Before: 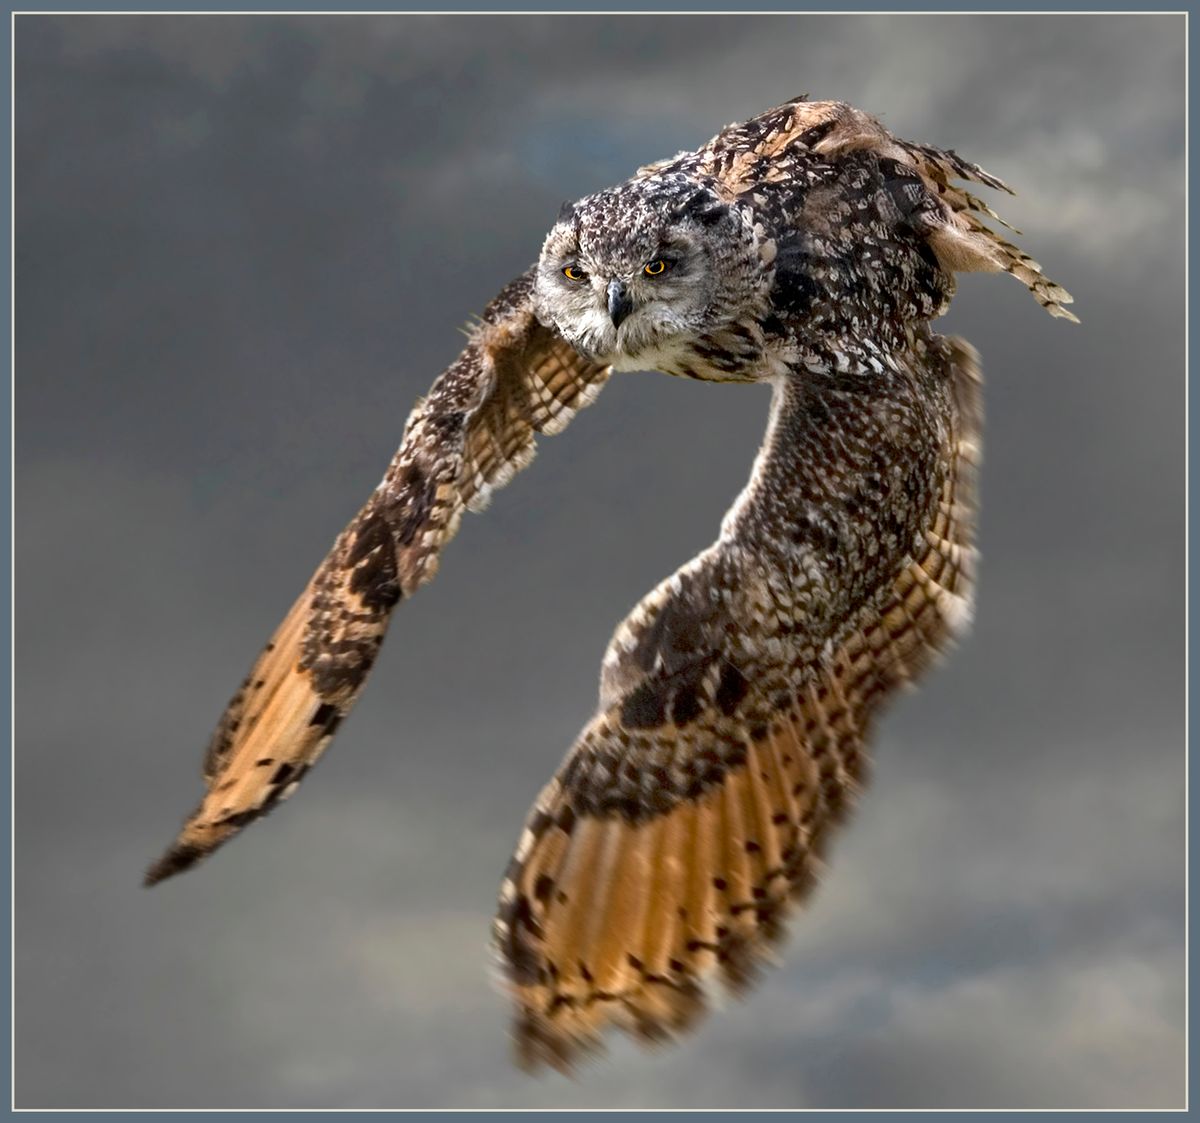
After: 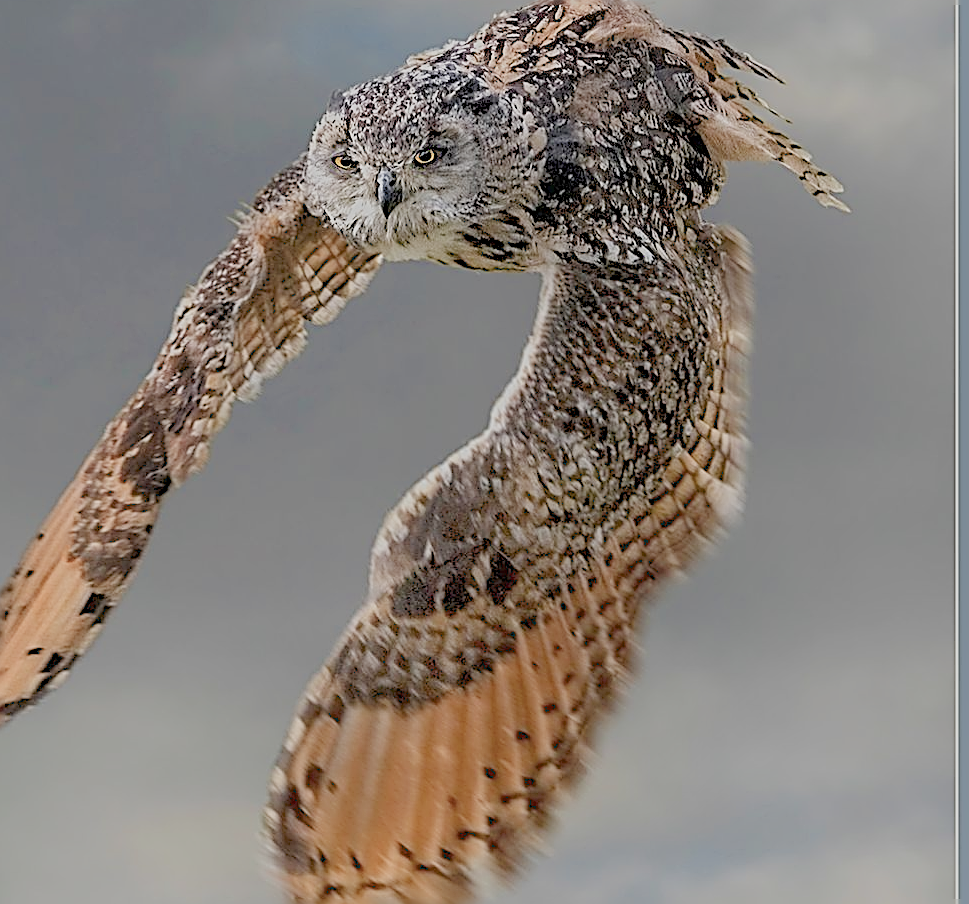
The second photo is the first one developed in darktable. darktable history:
tone equalizer: on, module defaults
filmic rgb: black relative exposure -15.96 EV, white relative exposure 7.96 EV, hardness 4.17, latitude 49.67%, contrast 0.501, iterations of high-quality reconstruction 0
exposure: exposure 1.207 EV, compensate highlight preservation false
crop: left 19.234%, top 9.902%, bottom 9.581%
sharpen: amount 1.862
shadows and highlights: shadows -89.88, highlights 89.99, highlights color adjustment 0.105%, soften with gaussian
